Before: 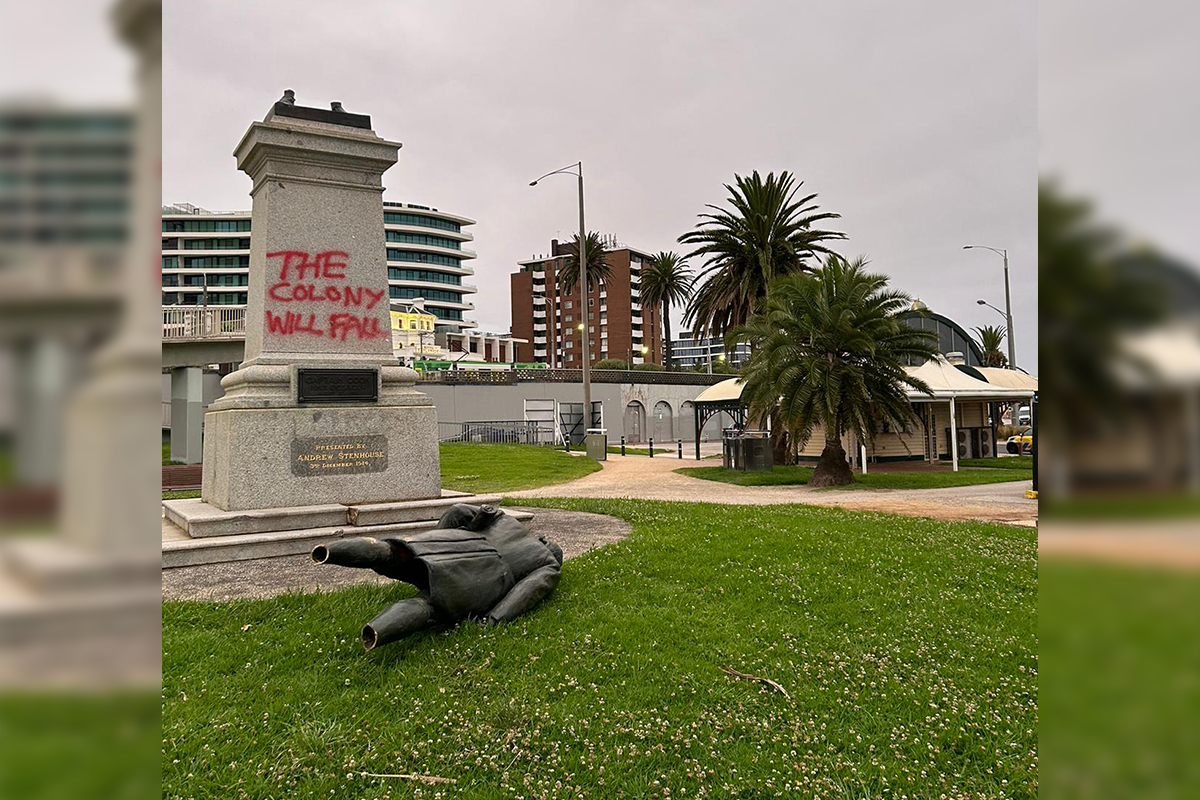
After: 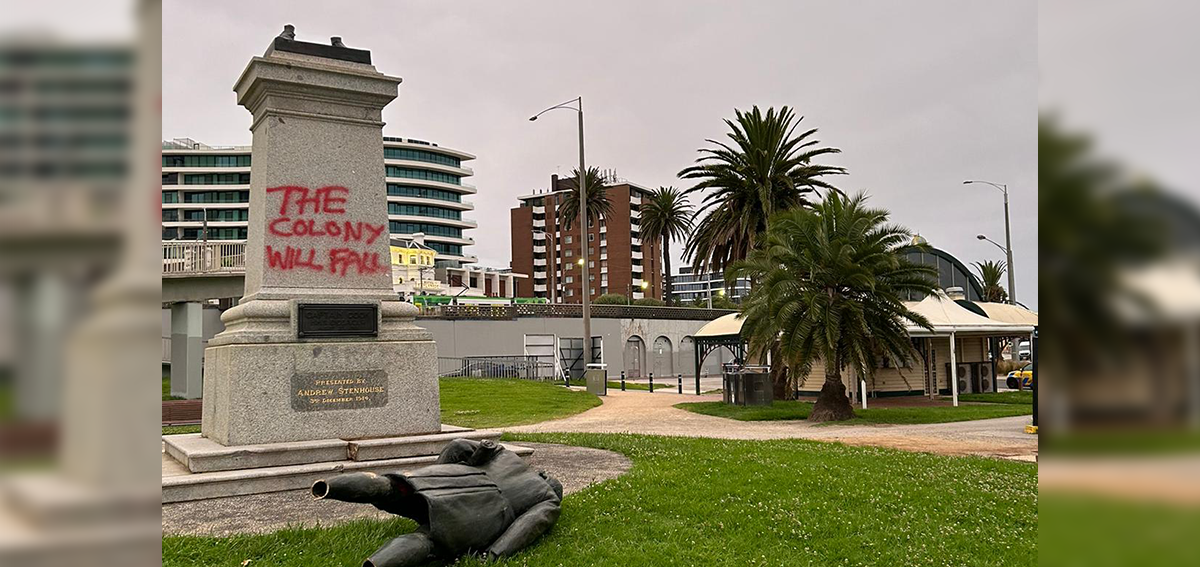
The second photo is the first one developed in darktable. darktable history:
crop and rotate: top 8.169%, bottom 20.916%
vignetting: fall-off start 116.26%, fall-off radius 58.26%
